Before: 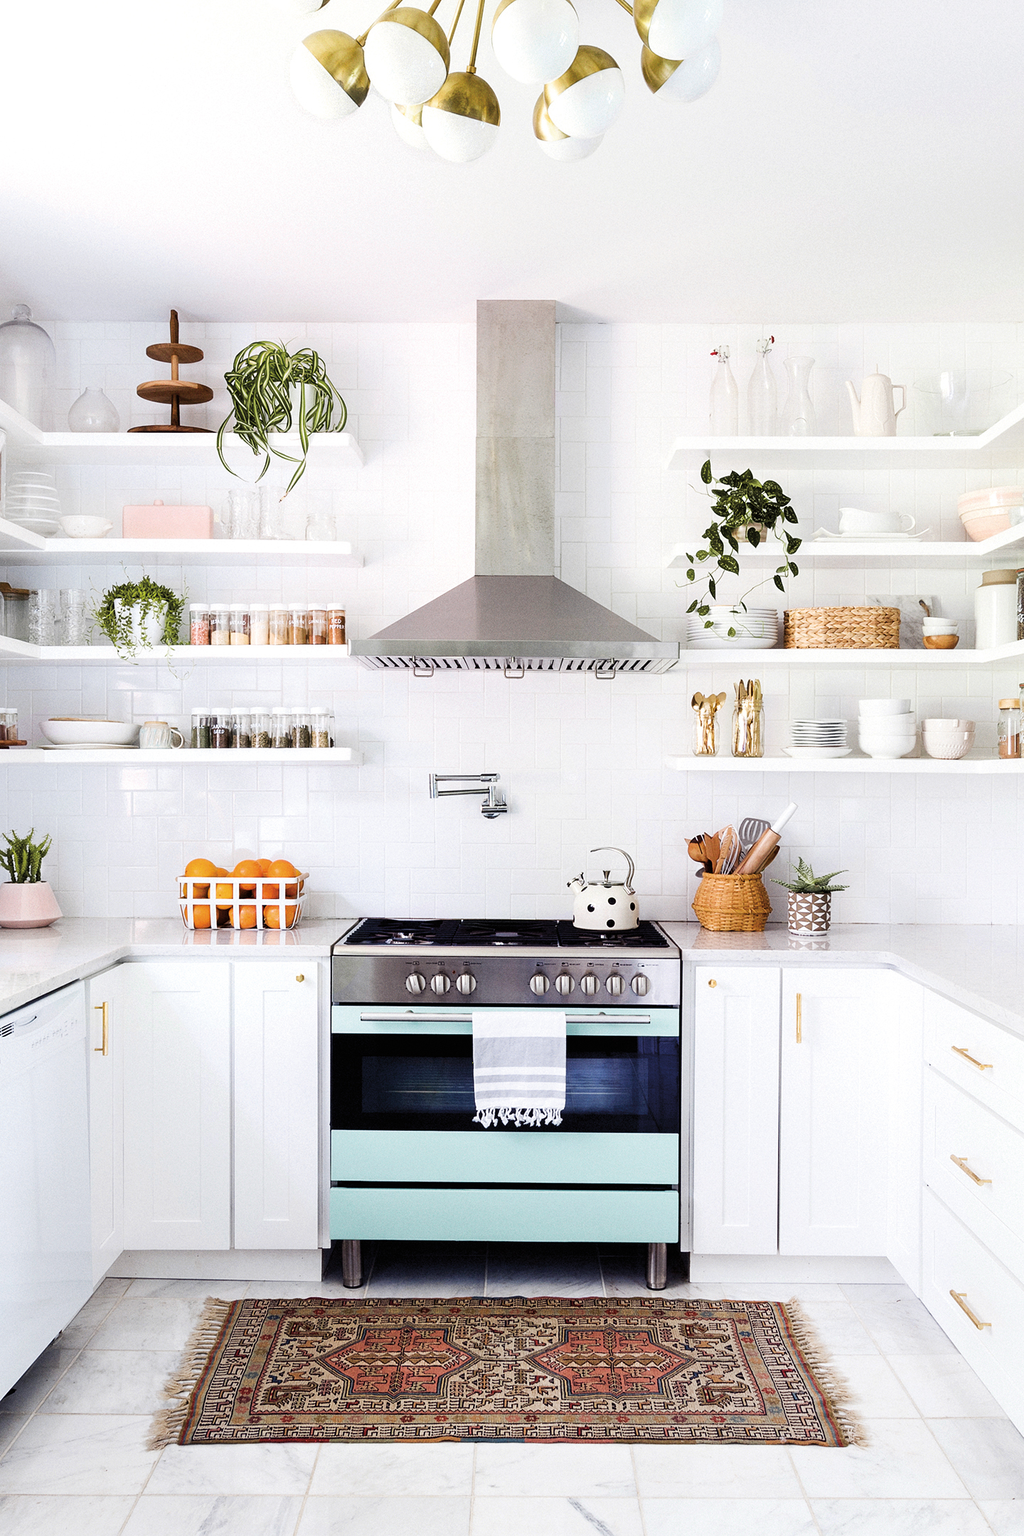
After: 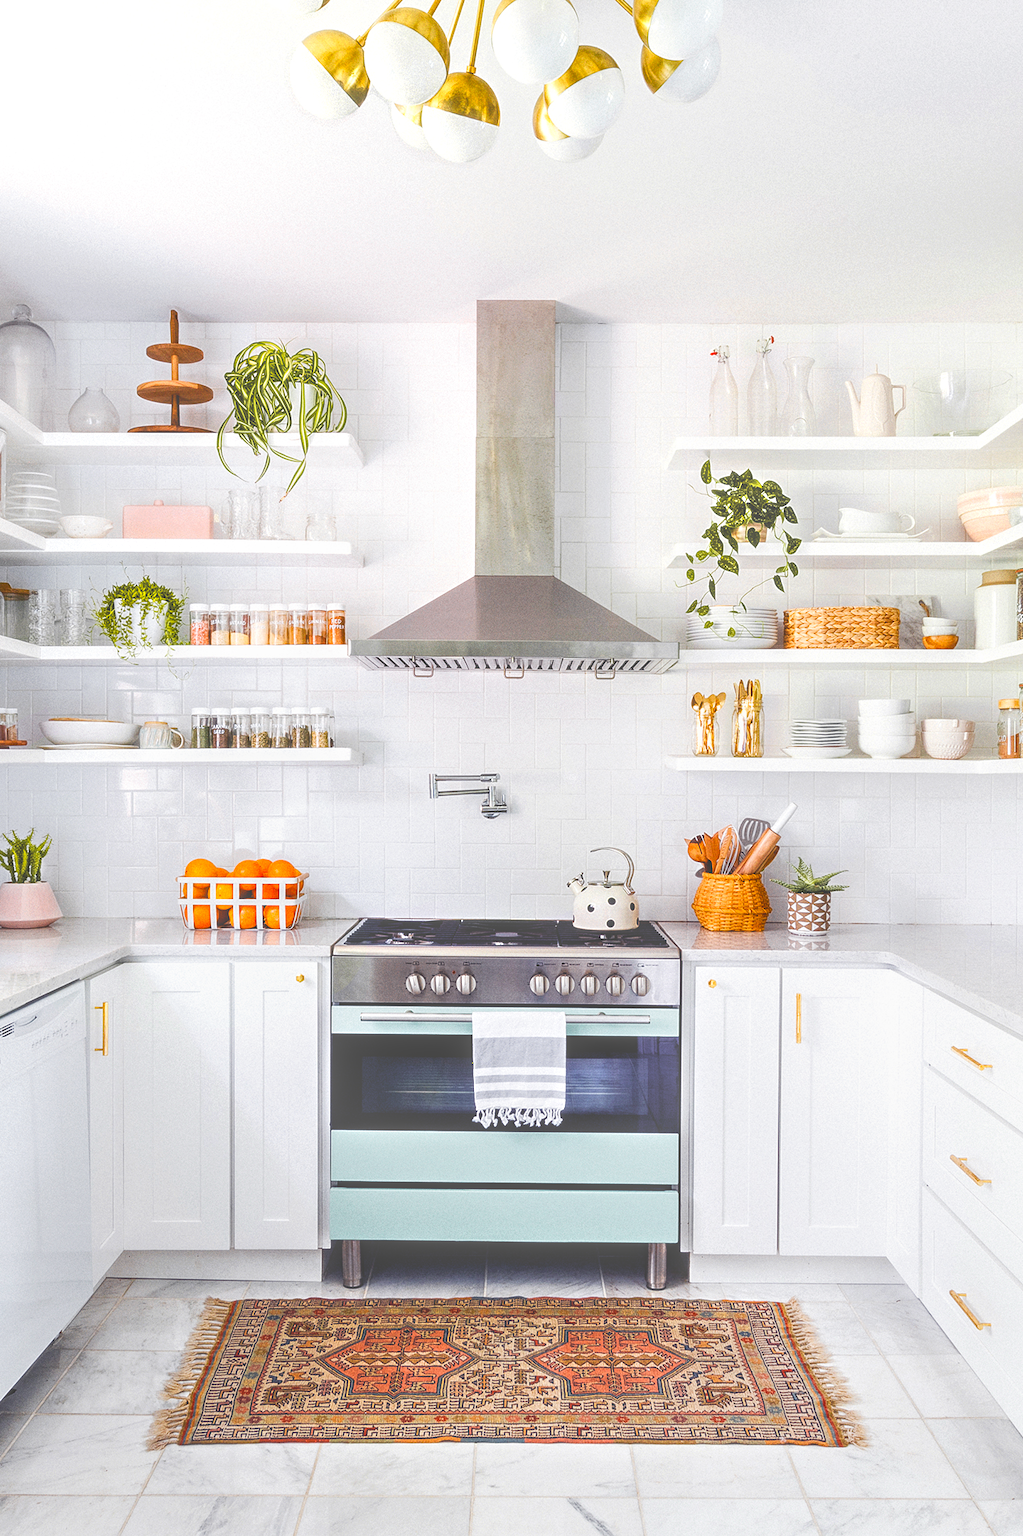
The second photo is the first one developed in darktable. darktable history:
contrast brightness saturation: contrast 0.07, brightness -0.14, saturation 0.11
local contrast: highlights 73%, shadows 15%, midtone range 0.197
color zones: curves: ch0 [(0, 0.511) (0.143, 0.531) (0.286, 0.56) (0.429, 0.5) (0.571, 0.5) (0.714, 0.5) (0.857, 0.5) (1, 0.5)]; ch1 [(0, 0.525) (0.143, 0.705) (0.286, 0.715) (0.429, 0.35) (0.571, 0.35) (0.714, 0.35) (0.857, 0.4) (1, 0.4)]; ch2 [(0, 0.572) (0.143, 0.512) (0.286, 0.473) (0.429, 0.45) (0.571, 0.5) (0.714, 0.5) (0.857, 0.518) (1, 0.518)]
